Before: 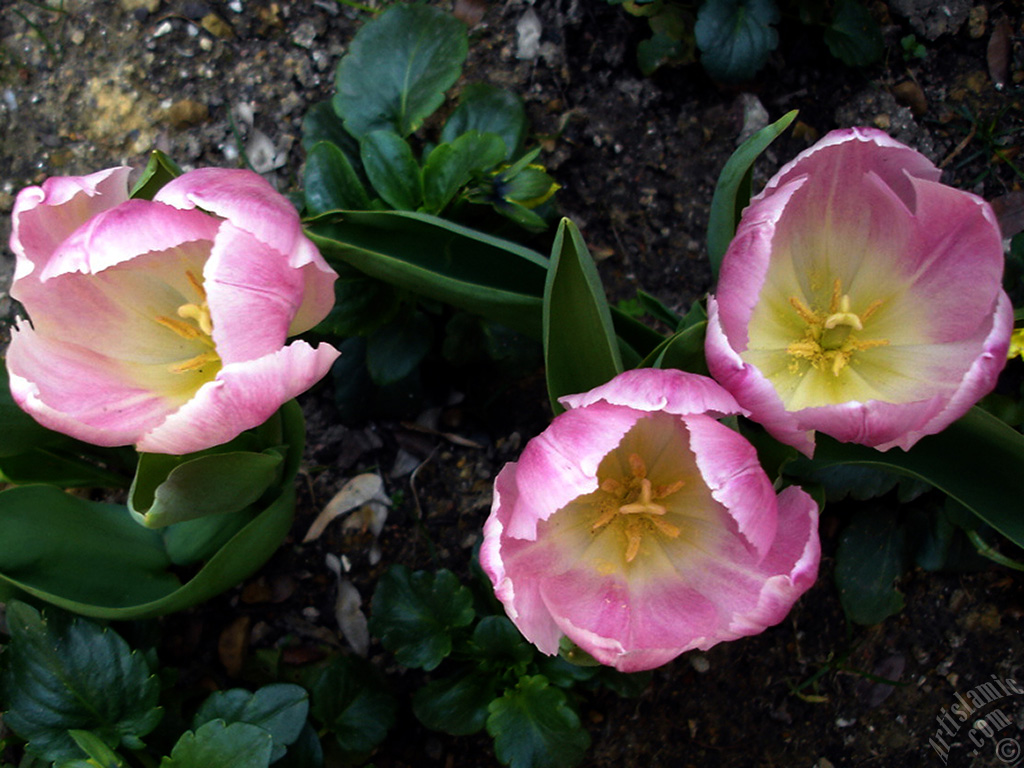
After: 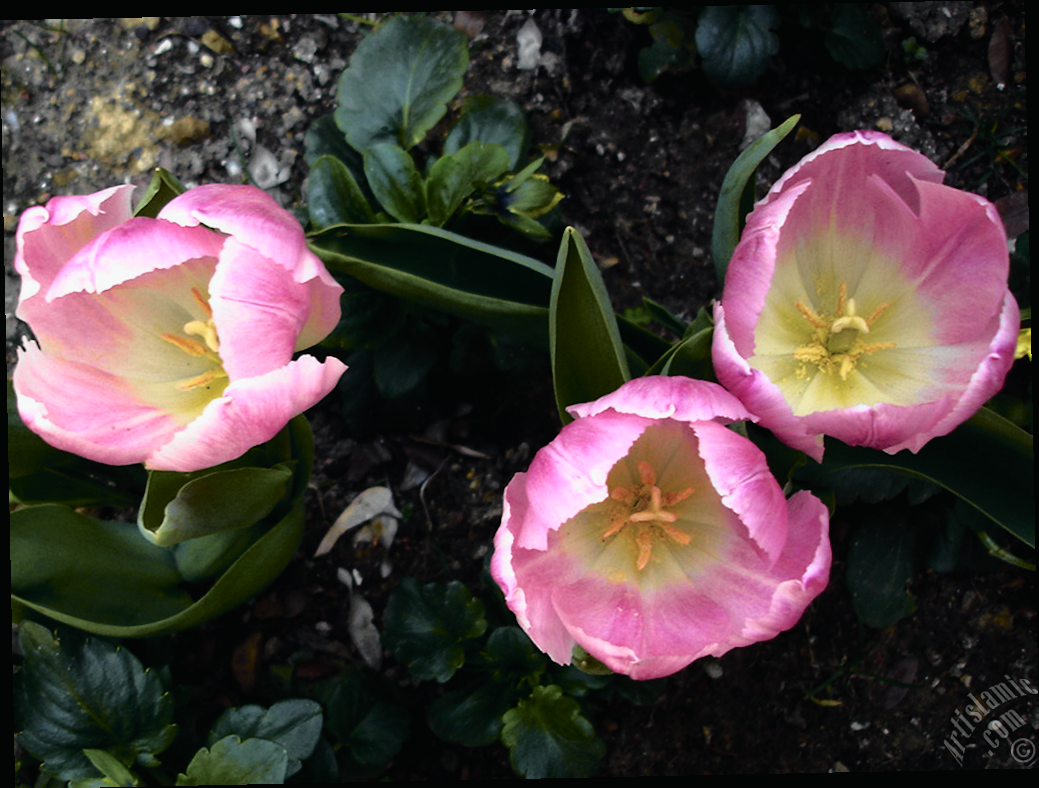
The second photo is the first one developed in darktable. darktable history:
tone curve: curves: ch0 [(0, 0.009) (0.105, 0.08) (0.195, 0.18) (0.283, 0.316) (0.384, 0.434) (0.485, 0.531) (0.638, 0.69) (0.81, 0.872) (1, 0.977)]; ch1 [(0, 0) (0.161, 0.092) (0.35, 0.33) (0.379, 0.401) (0.456, 0.469) (0.502, 0.5) (0.525, 0.518) (0.586, 0.617) (0.635, 0.655) (1, 1)]; ch2 [(0, 0) (0.371, 0.362) (0.437, 0.437) (0.48, 0.49) (0.53, 0.515) (0.56, 0.571) (0.622, 0.606) (1, 1)], color space Lab, independent channels, preserve colors none
rotate and perspective: rotation -1.17°, automatic cropping off
